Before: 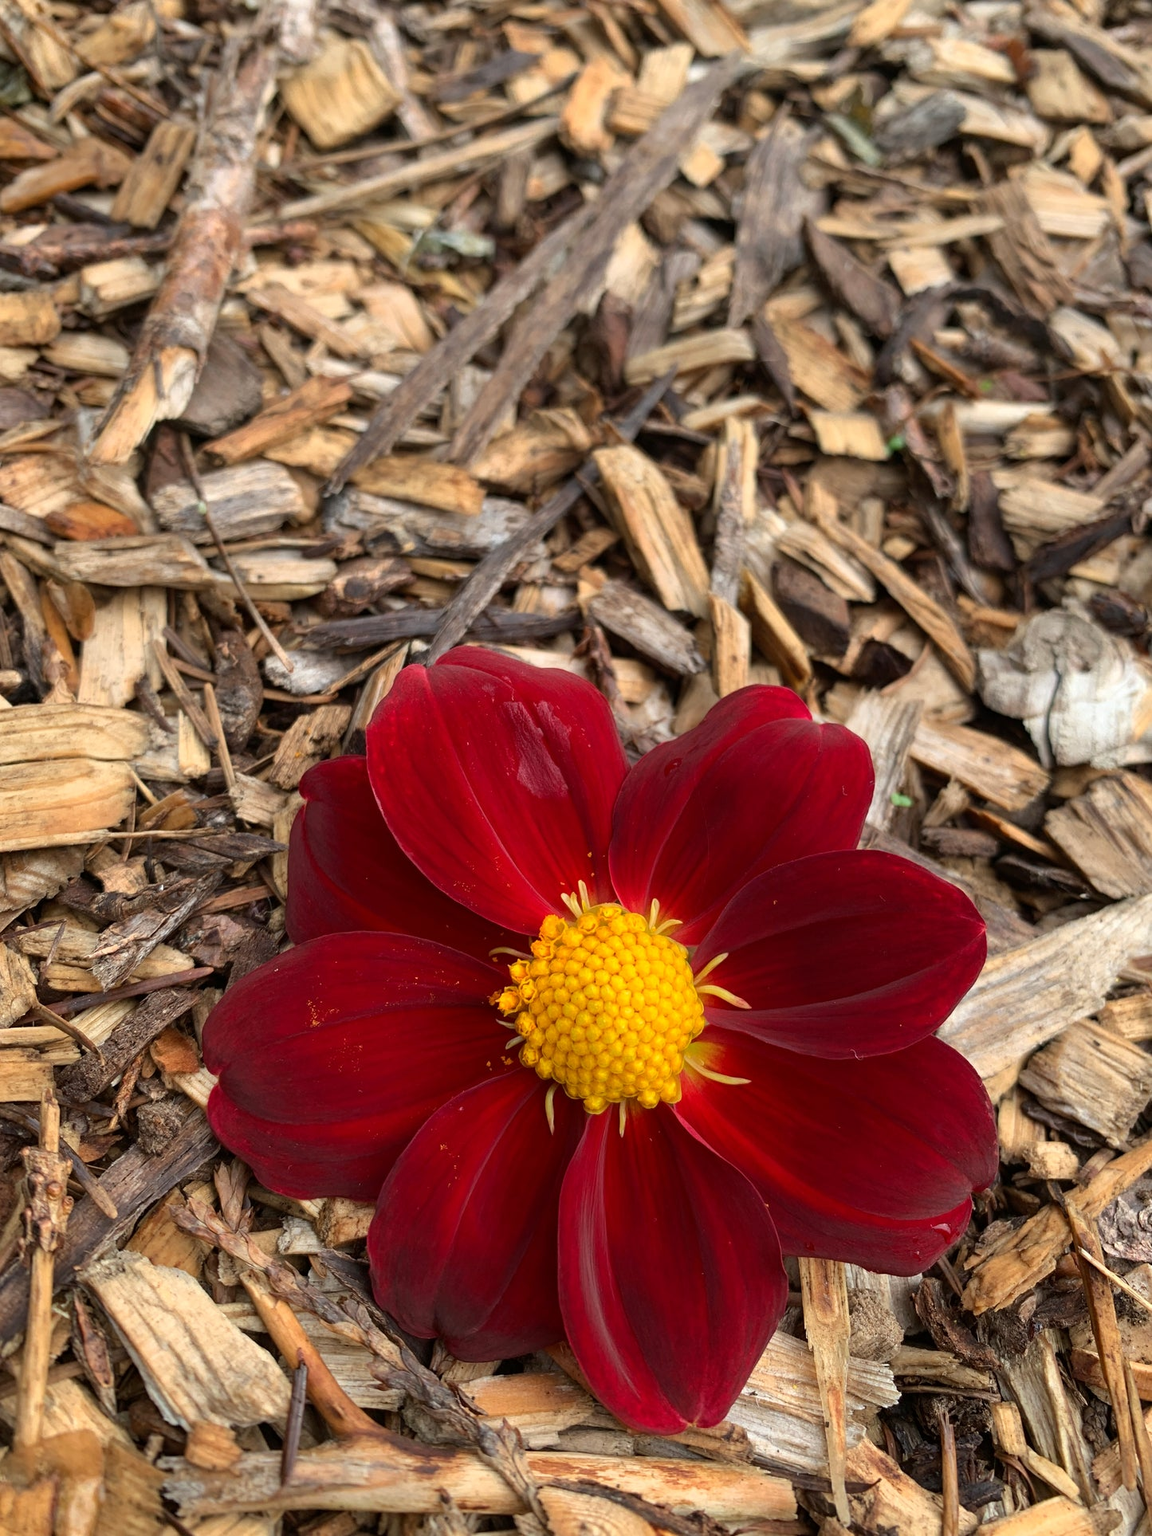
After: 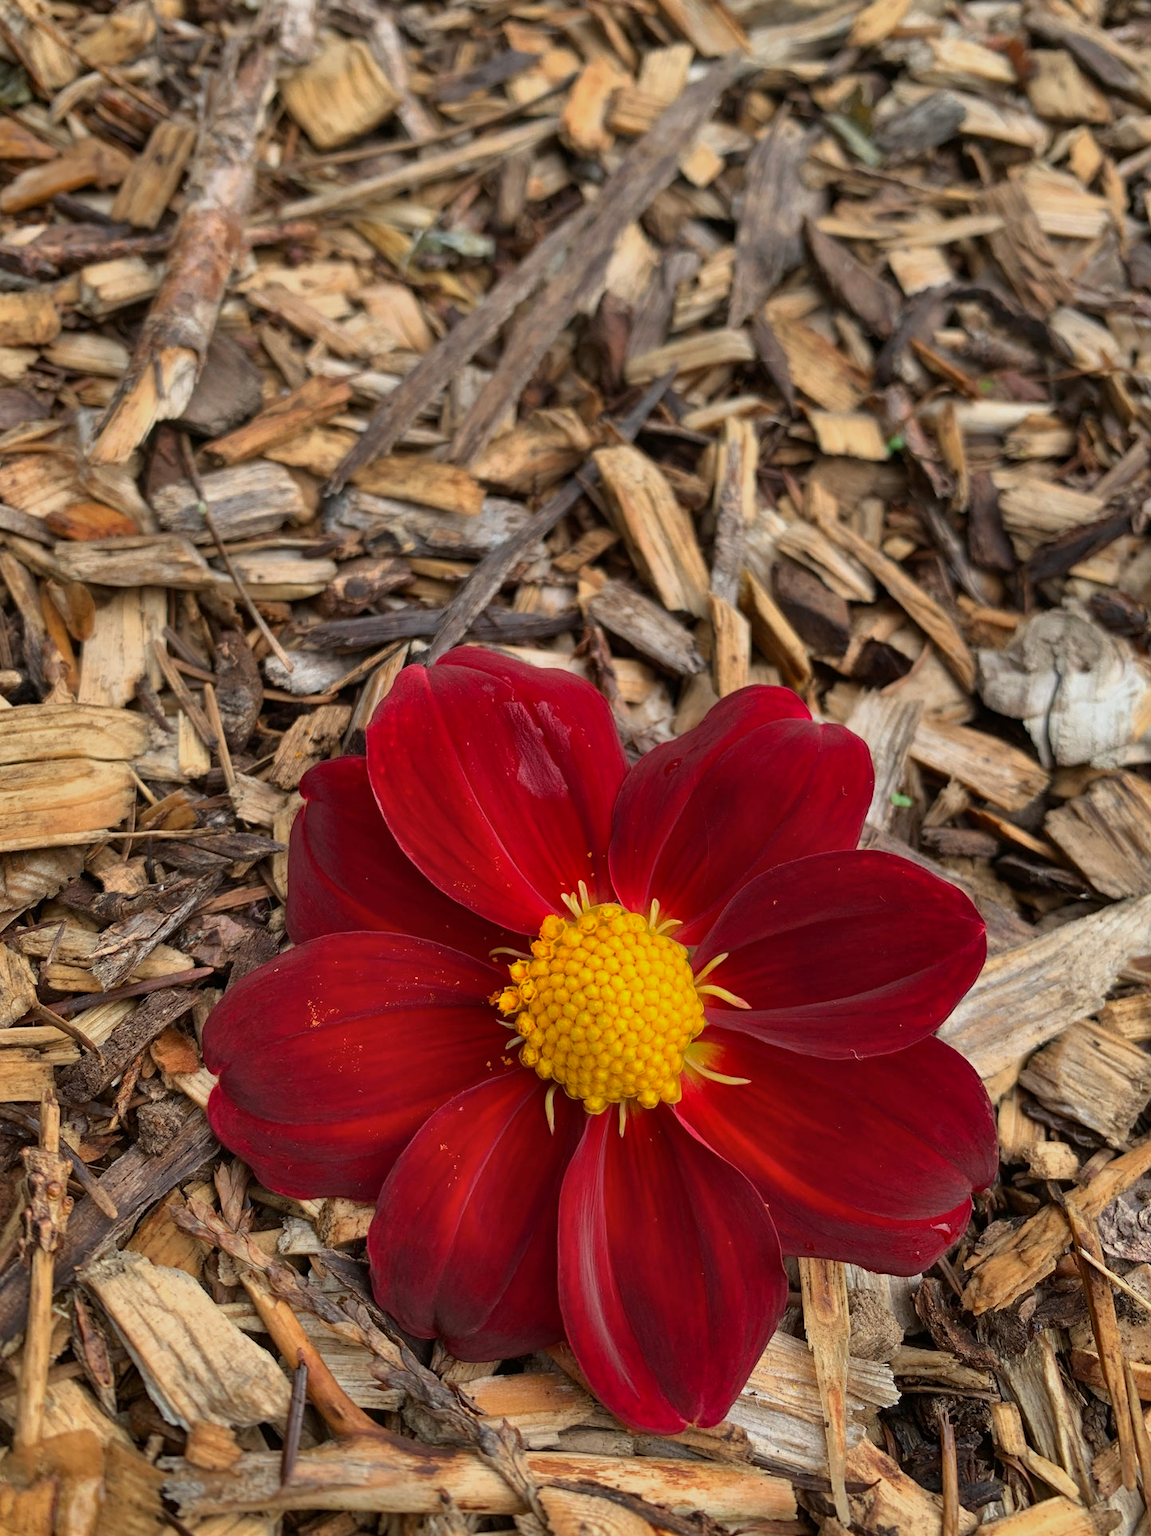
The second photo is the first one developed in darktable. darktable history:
shadows and highlights: shadows 82.21, white point adjustment -8.93, highlights -61.23, soften with gaussian
